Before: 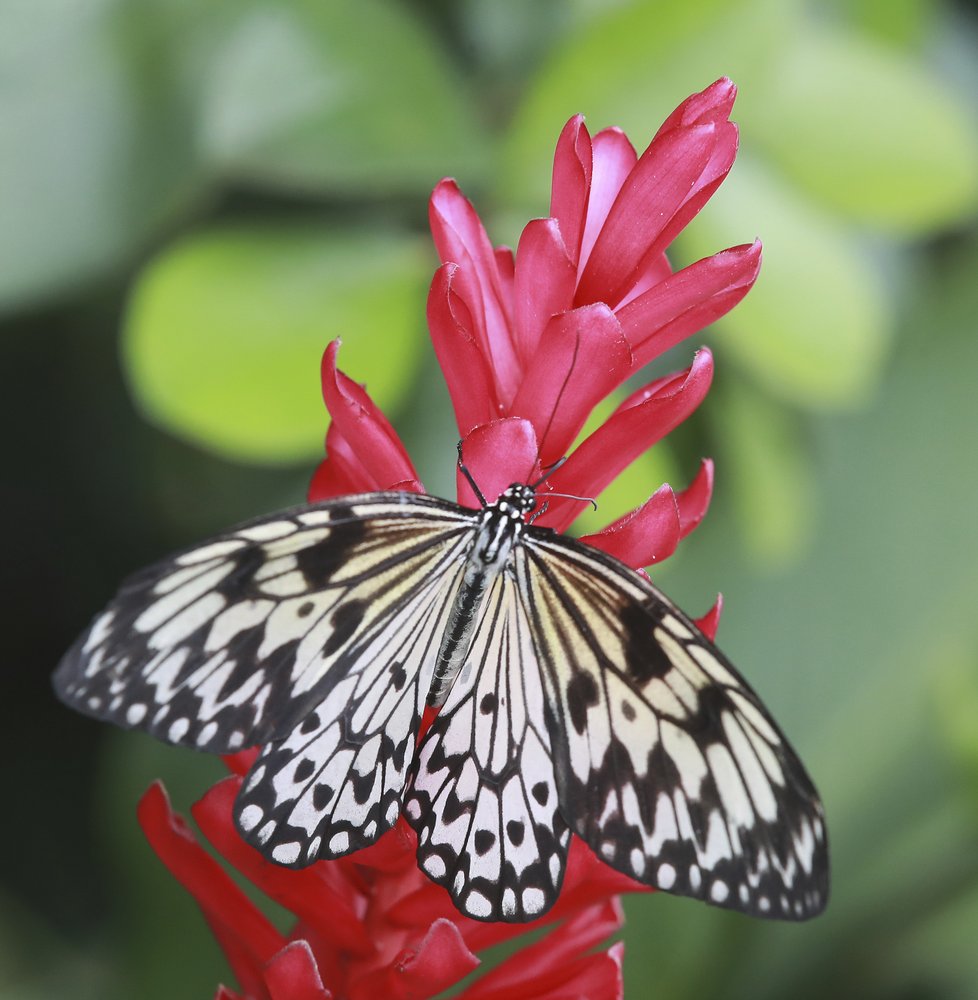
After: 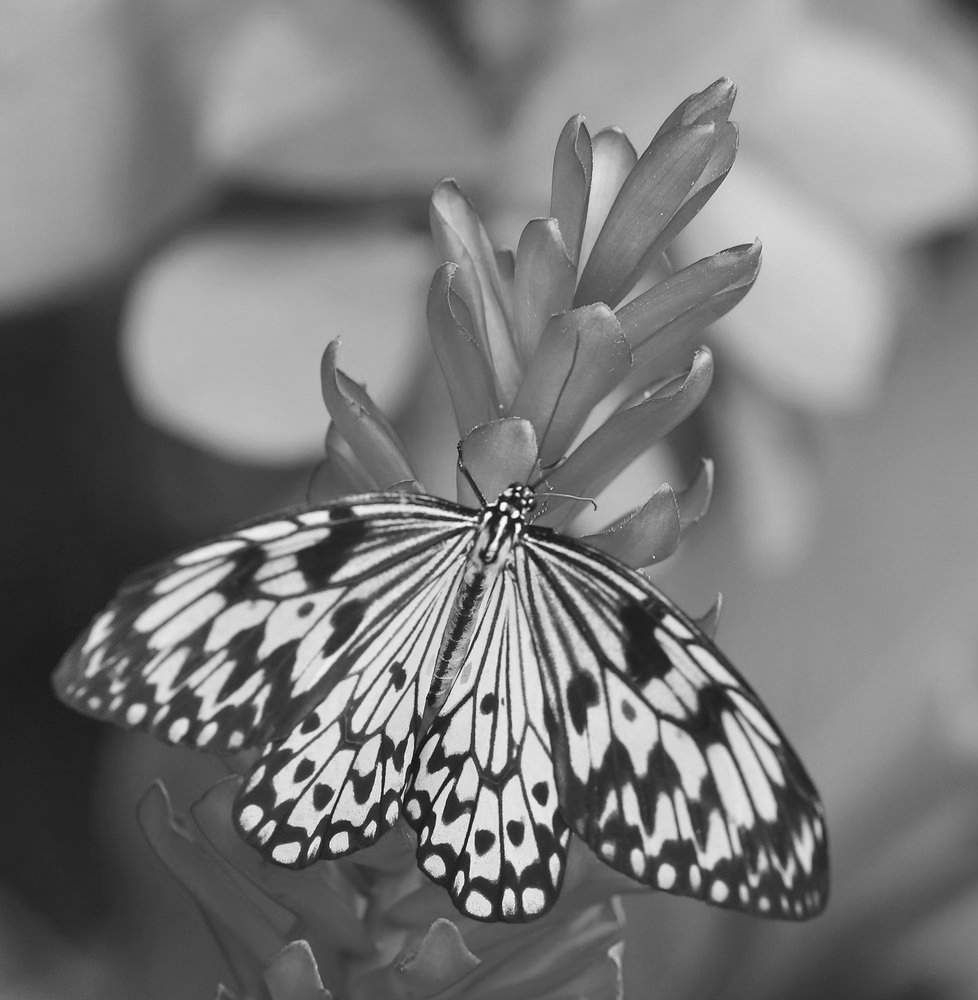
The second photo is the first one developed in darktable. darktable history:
monochrome: on, module defaults
shadows and highlights: shadows 37.27, highlights -28.18, soften with gaussian
